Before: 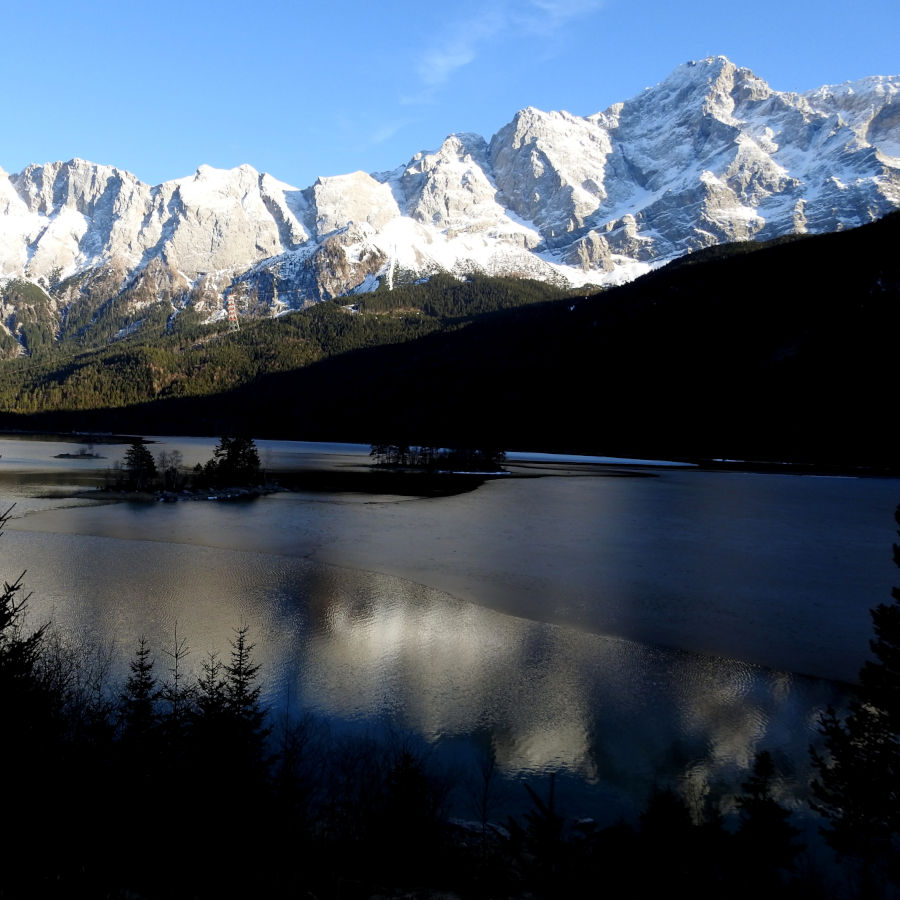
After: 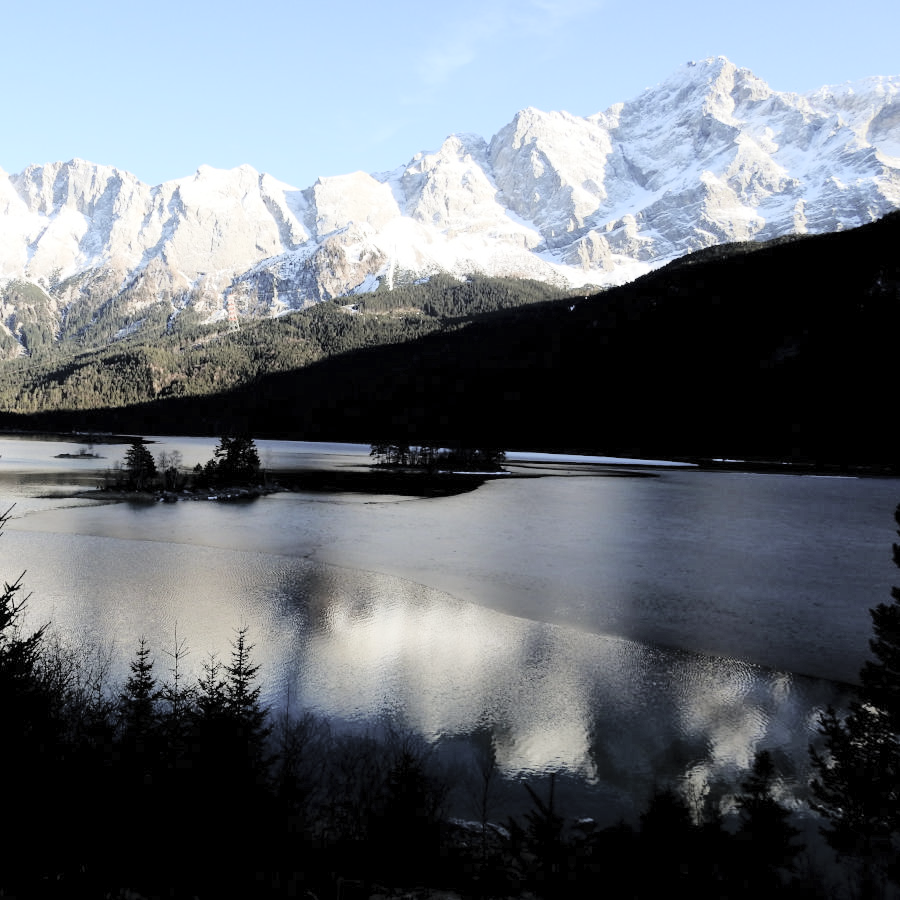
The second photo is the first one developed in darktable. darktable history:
contrast brightness saturation: brightness 0.184, saturation -0.506
shadows and highlights: radius 336.07, shadows 28.39, soften with gaussian
tone curve: curves: ch0 [(0, 0) (0.003, 0.003) (0.011, 0.01) (0.025, 0.023) (0.044, 0.041) (0.069, 0.064) (0.1, 0.094) (0.136, 0.143) (0.177, 0.205) (0.224, 0.281) (0.277, 0.367) (0.335, 0.457) (0.399, 0.542) (0.468, 0.629) (0.543, 0.711) (0.623, 0.788) (0.709, 0.863) (0.801, 0.912) (0.898, 0.955) (1, 1)], color space Lab, linked channels, preserve colors none
